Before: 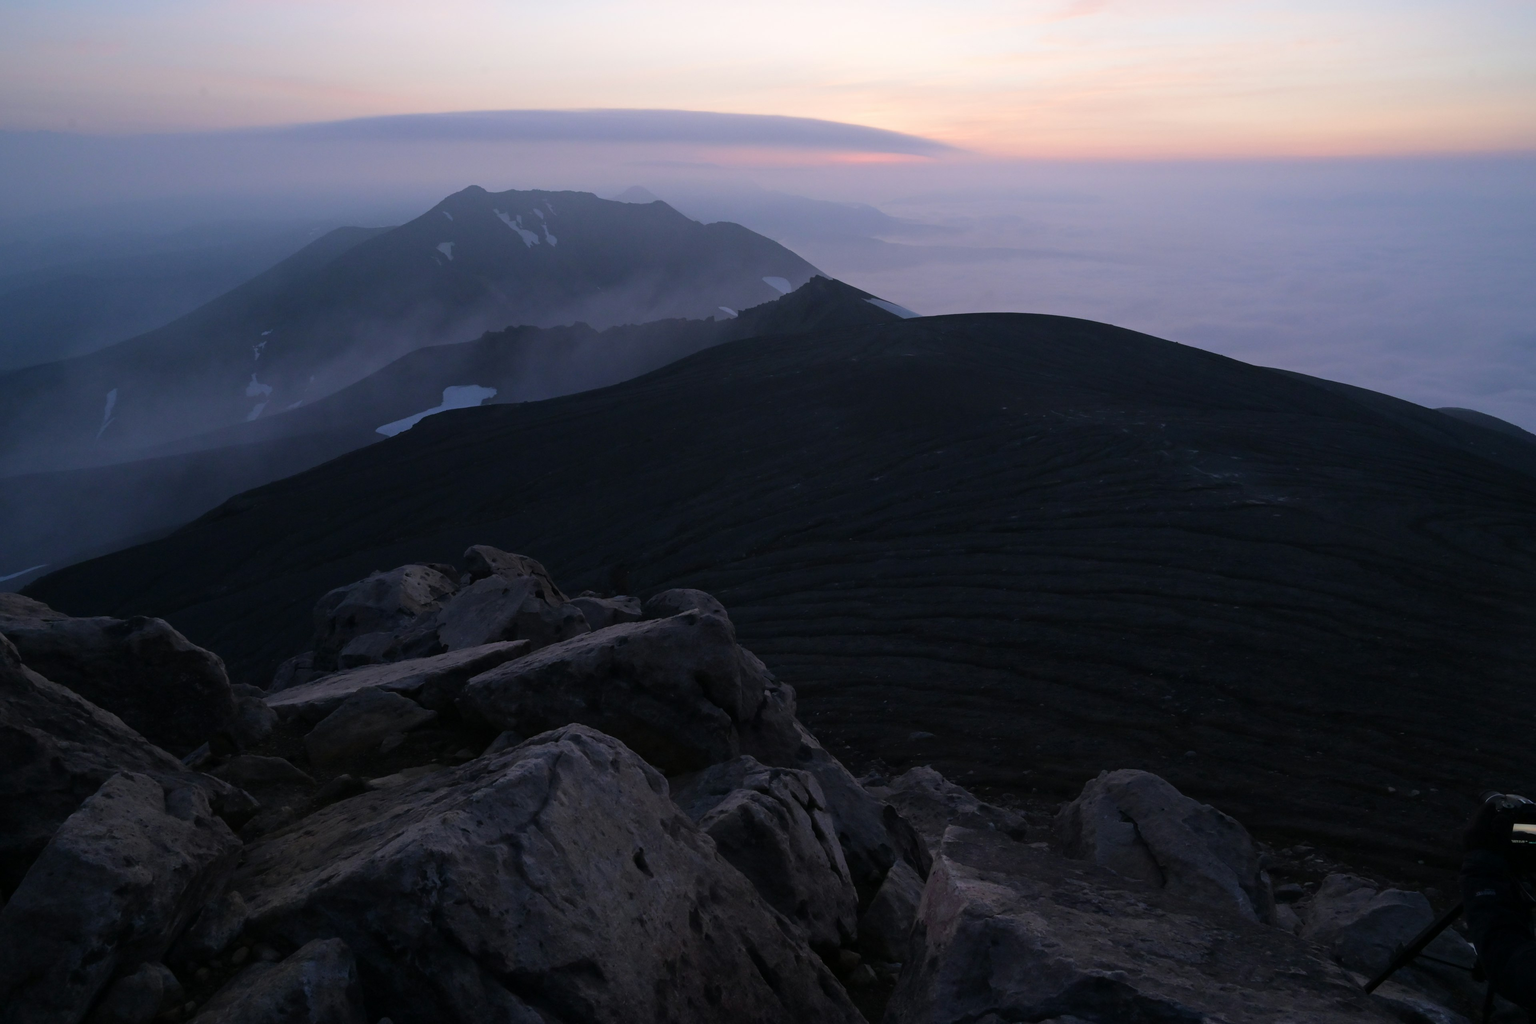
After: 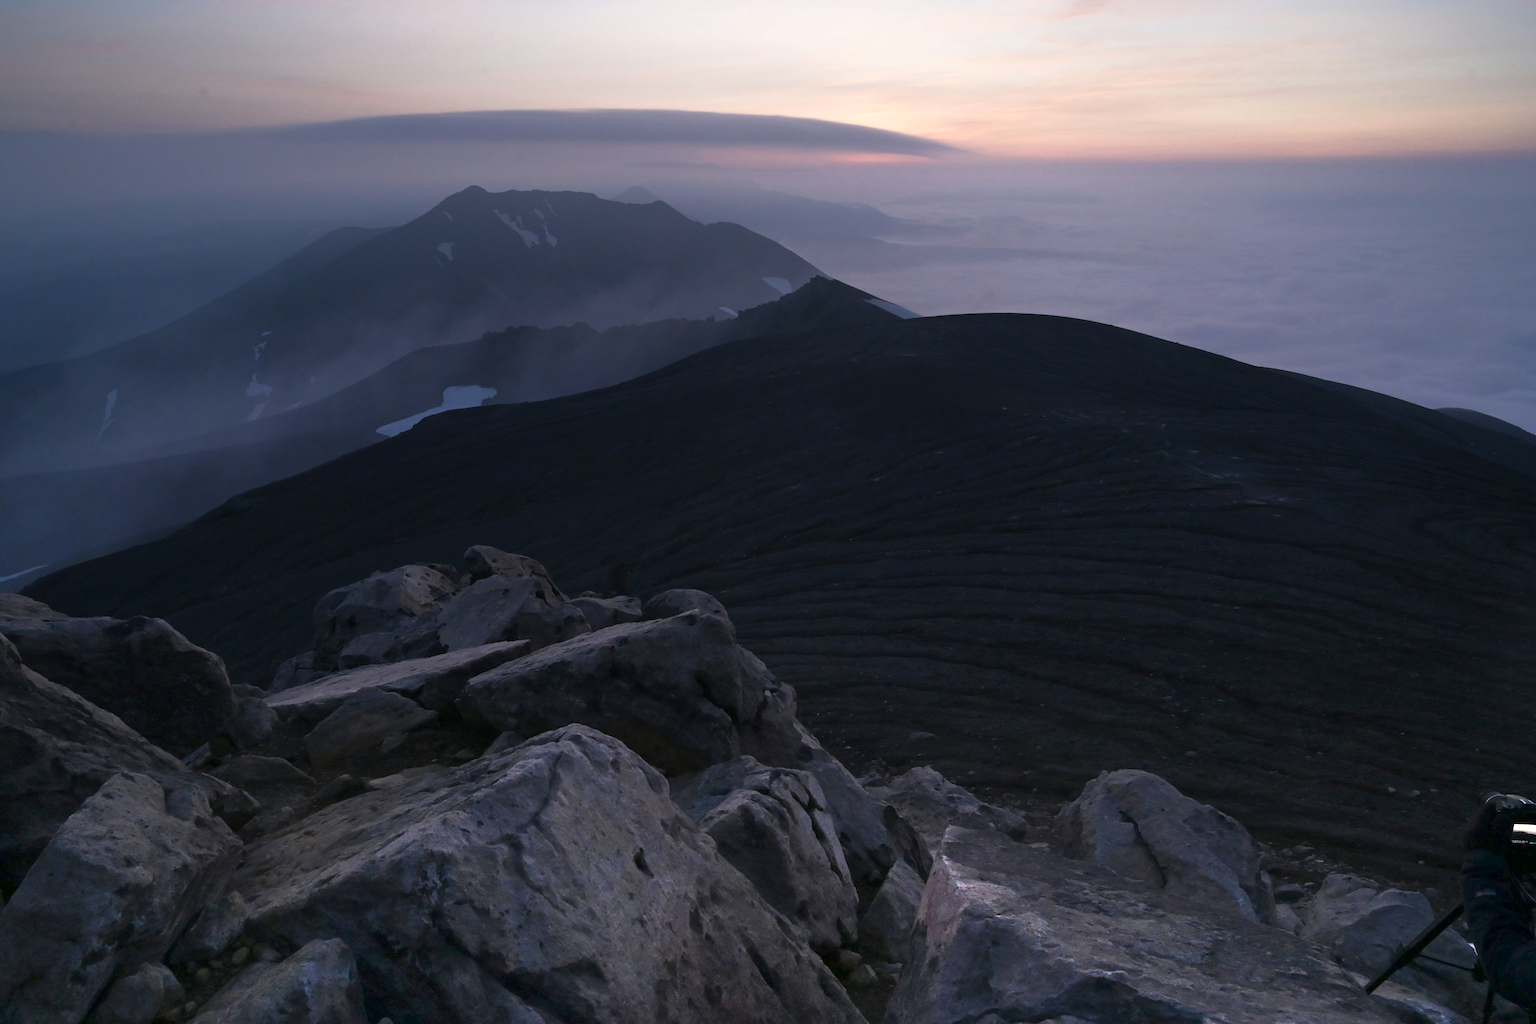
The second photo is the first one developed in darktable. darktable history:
rgb curve: curves: ch0 [(0, 0) (0.415, 0.237) (1, 1)]
graduated density: density -3.9 EV
